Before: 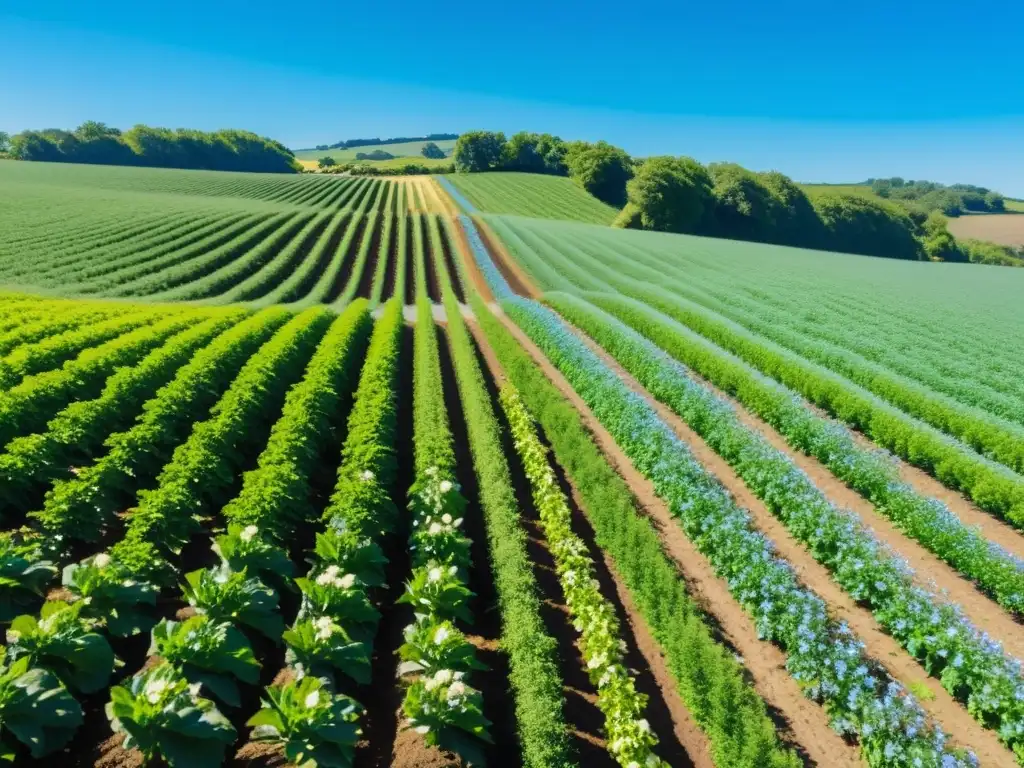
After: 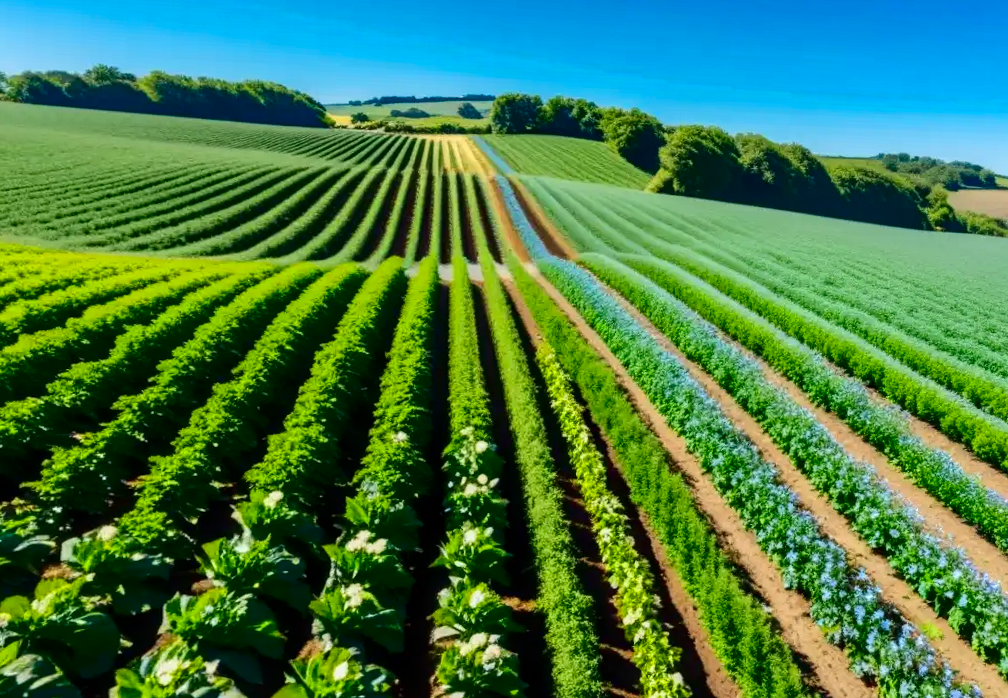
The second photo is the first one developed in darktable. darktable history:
contrast brightness saturation: contrast 0.19, brightness -0.11, saturation 0.21
local contrast: on, module defaults
rotate and perspective: rotation -0.013°, lens shift (vertical) -0.027, lens shift (horizontal) 0.178, crop left 0.016, crop right 0.989, crop top 0.082, crop bottom 0.918
